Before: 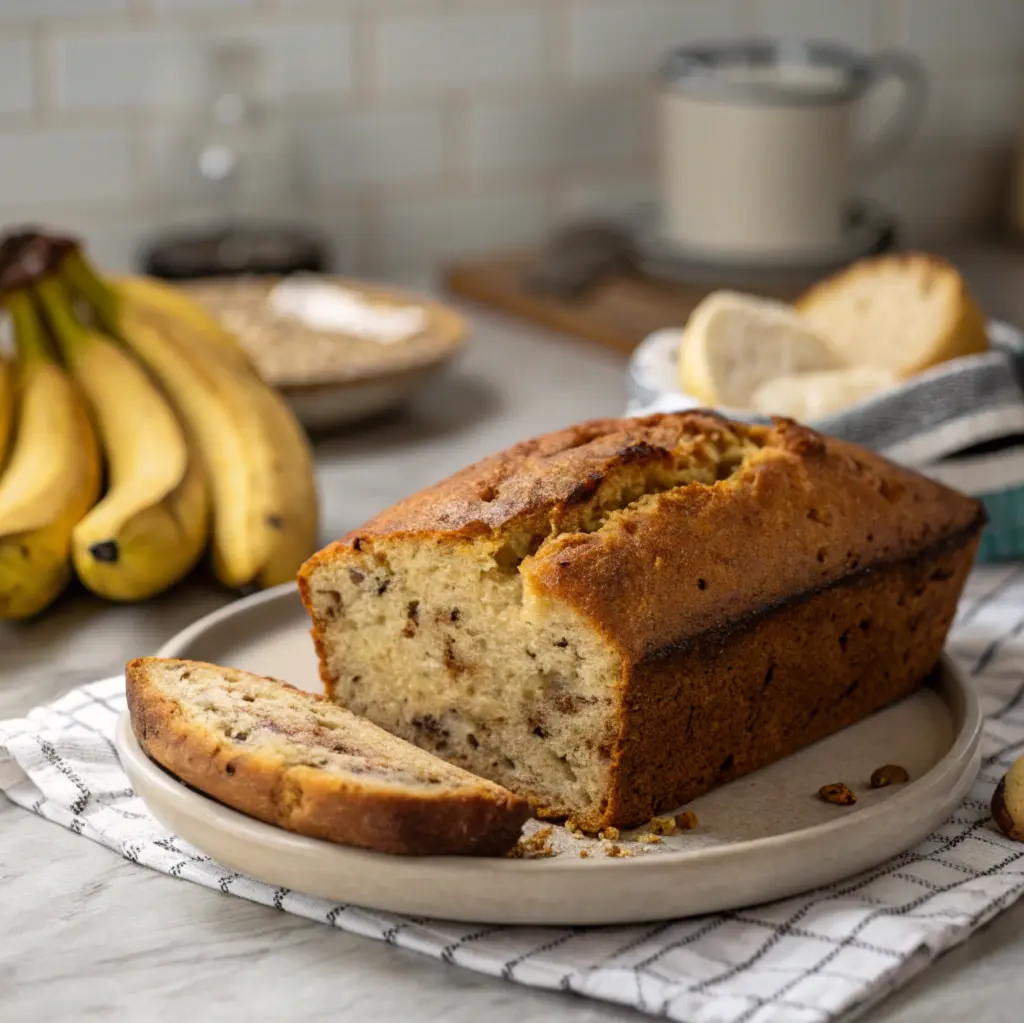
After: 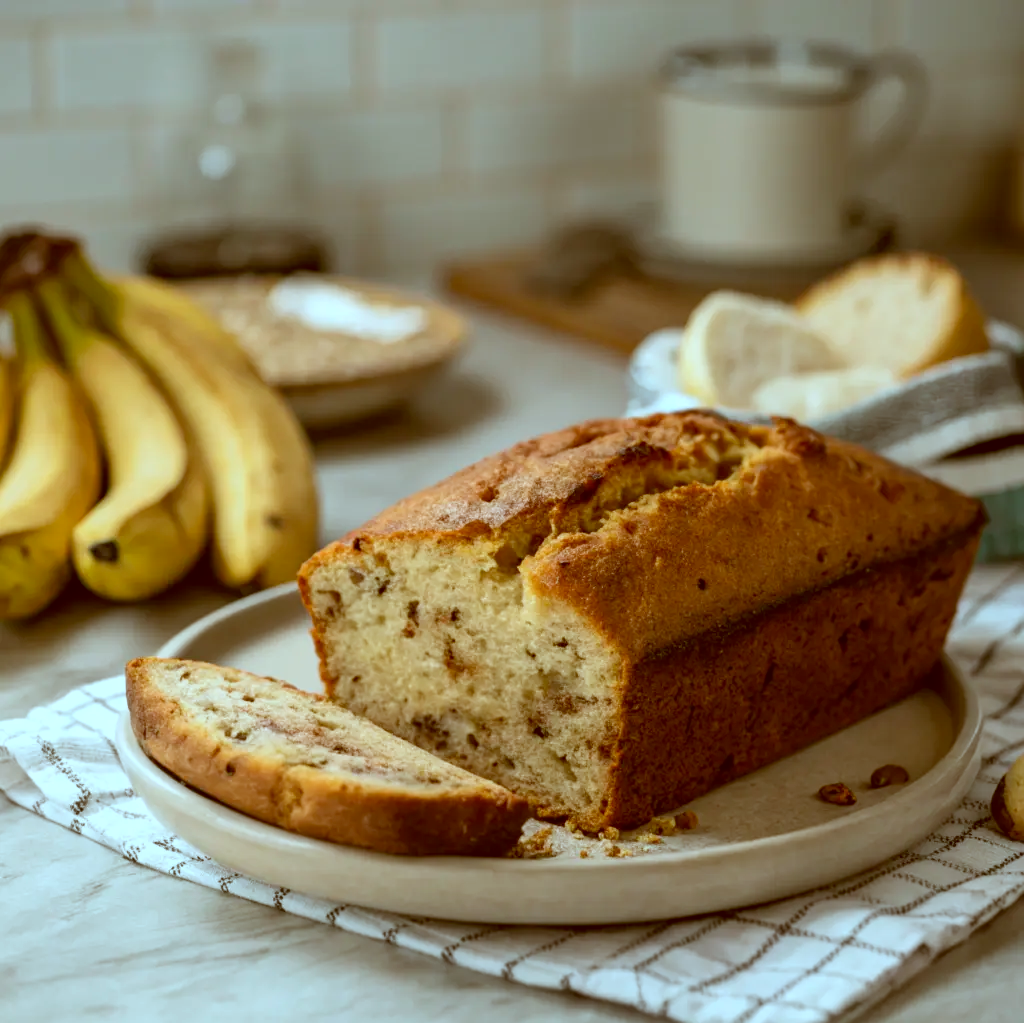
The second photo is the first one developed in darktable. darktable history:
color correction: highlights a* -14.36, highlights b* -16.62, shadows a* 10.05, shadows b* 28.72
